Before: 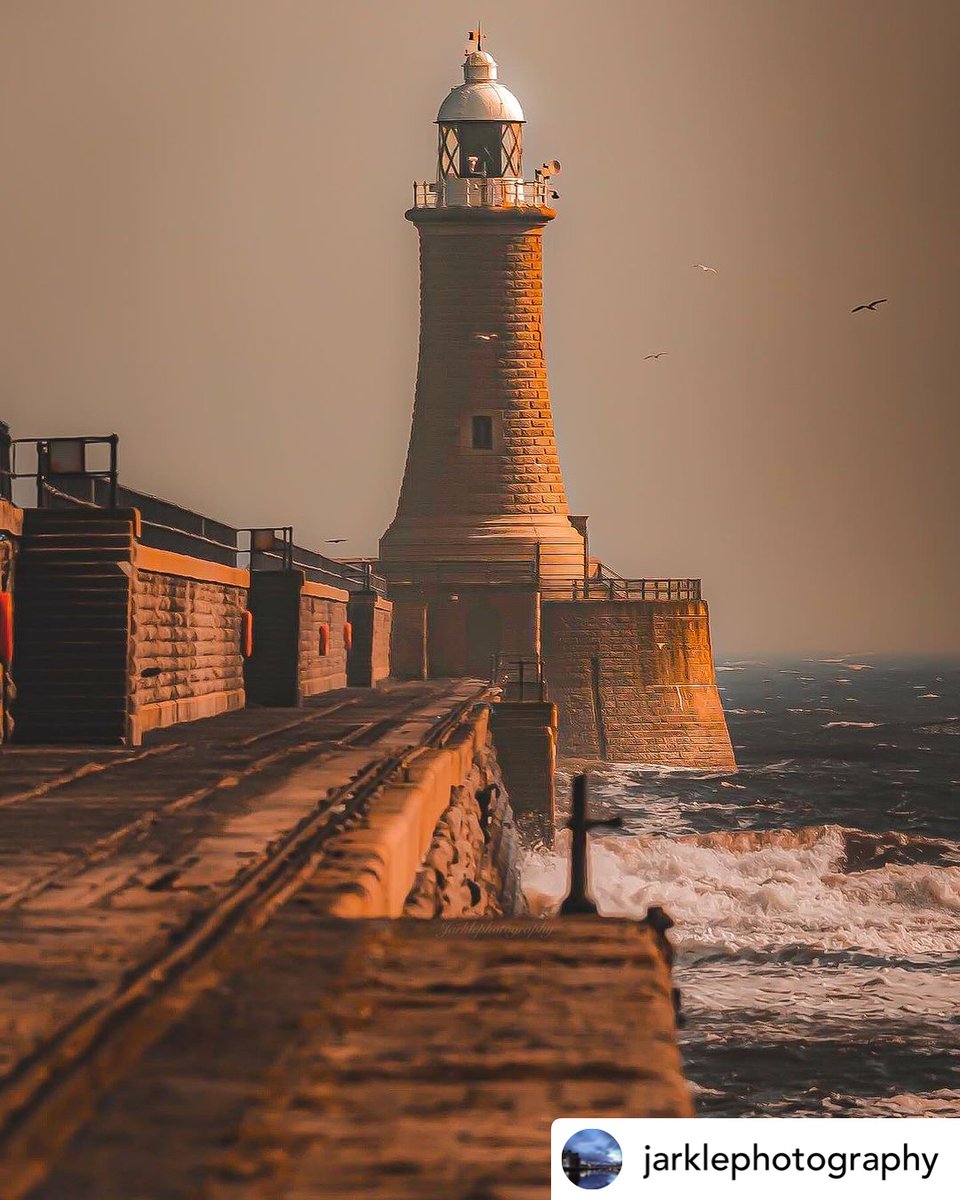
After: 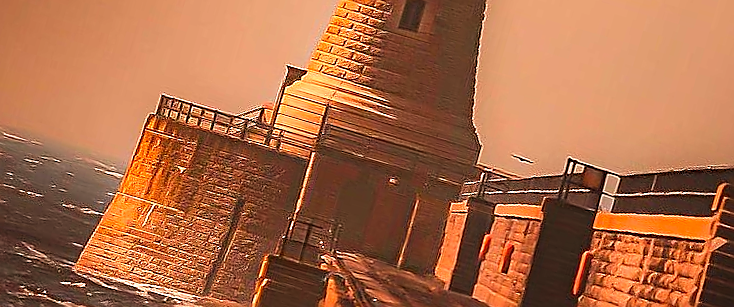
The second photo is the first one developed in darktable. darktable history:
local contrast: mode bilateral grid, contrast 20, coarseness 50, detail 102%, midtone range 0.2
exposure: black level correction 0, exposure 0.5 EV, compensate exposure bias true, compensate highlight preservation false
haze removal: compatibility mode true, adaptive false
white balance: red 1.127, blue 0.943
sharpen: radius 1.4, amount 1.25, threshold 0.7
rgb levels: mode RGB, independent channels, levels [[0, 0.5, 1], [0, 0.521, 1], [0, 0.536, 1]]
crop and rotate: angle 16.12°, top 30.835%, bottom 35.653%
